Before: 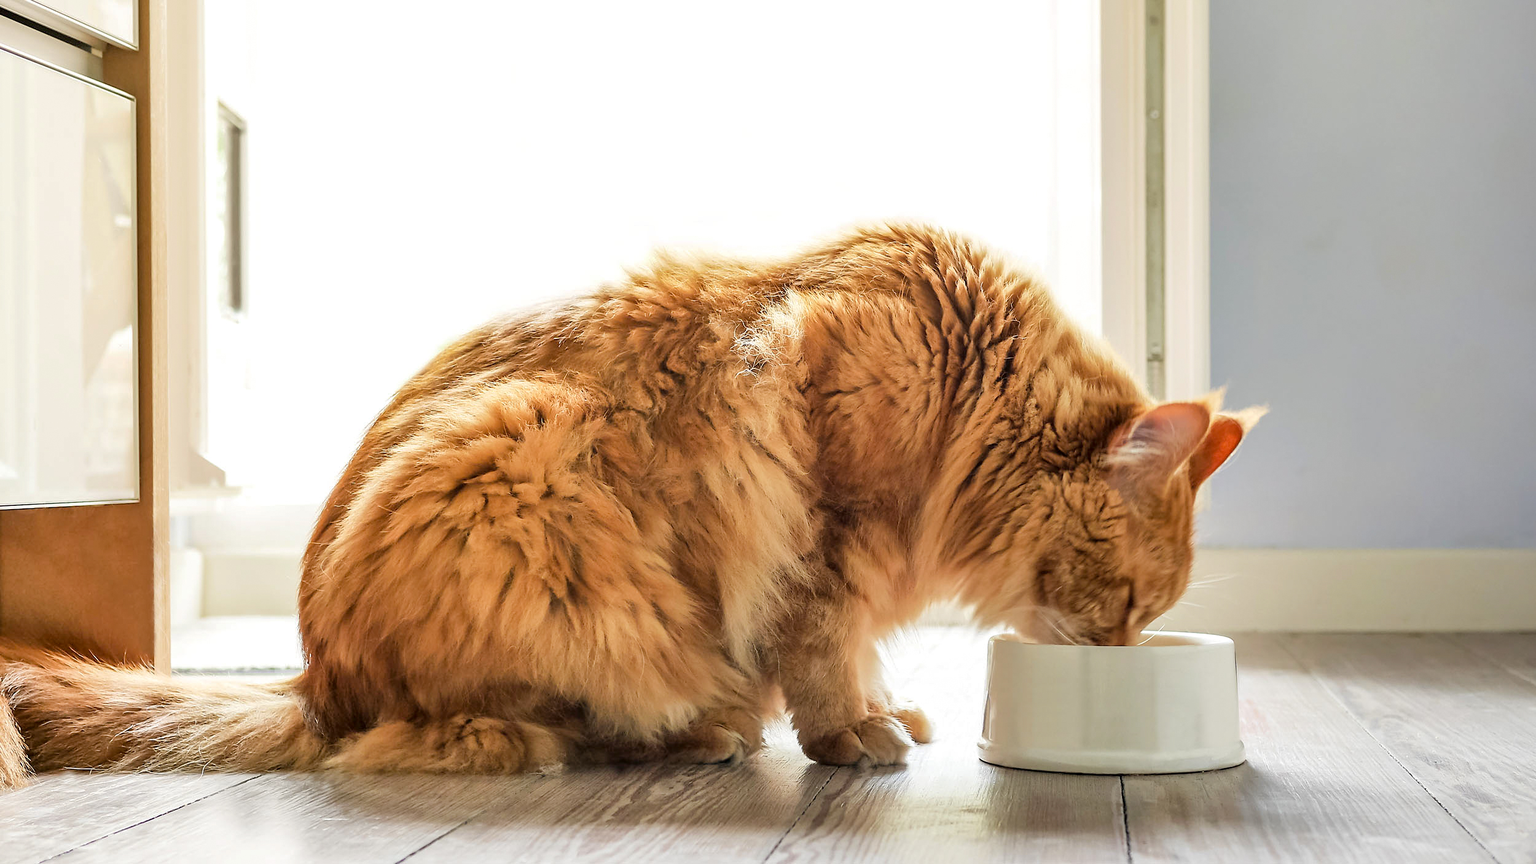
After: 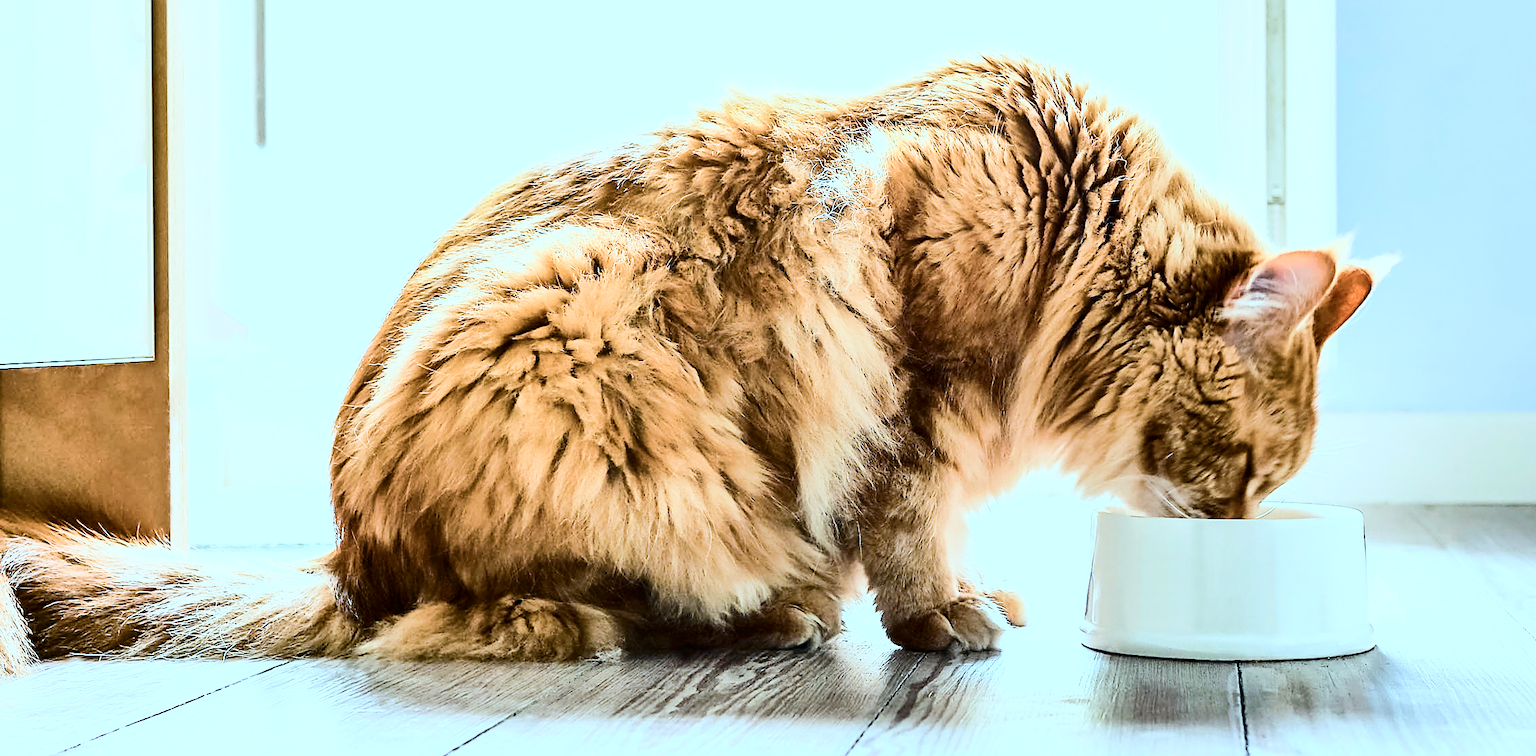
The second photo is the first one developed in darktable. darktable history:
color correction: highlights a* -13.17, highlights b* -17.51, saturation 0.708
crop: top 20.426%, right 9.419%, bottom 0.302%
sharpen: on, module defaults
contrast brightness saturation: contrast 0.28
tone equalizer: on, module defaults
base curve: curves: ch0 [(0, 0) (0.032, 0.025) (0.121, 0.166) (0.206, 0.329) (0.605, 0.79) (1, 1)]
color calibration: illuminant as shot in camera, x 0.384, y 0.38, temperature 3954.53 K
color balance rgb: highlights gain › chroma 3.1%, highlights gain › hue 60.22°, perceptual saturation grading › global saturation 24.241%, perceptual saturation grading › highlights -23.341%, perceptual saturation grading › mid-tones 24.591%, perceptual saturation grading › shadows 39.098%, global vibrance 20%
